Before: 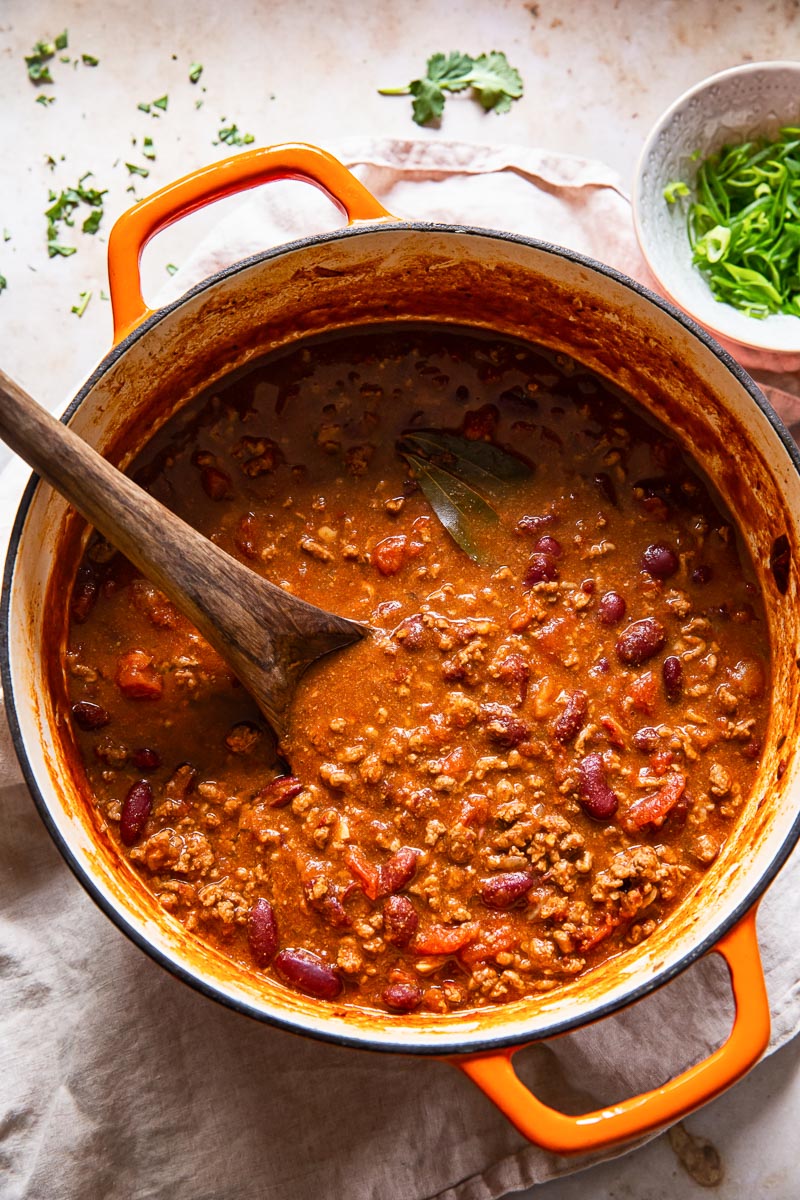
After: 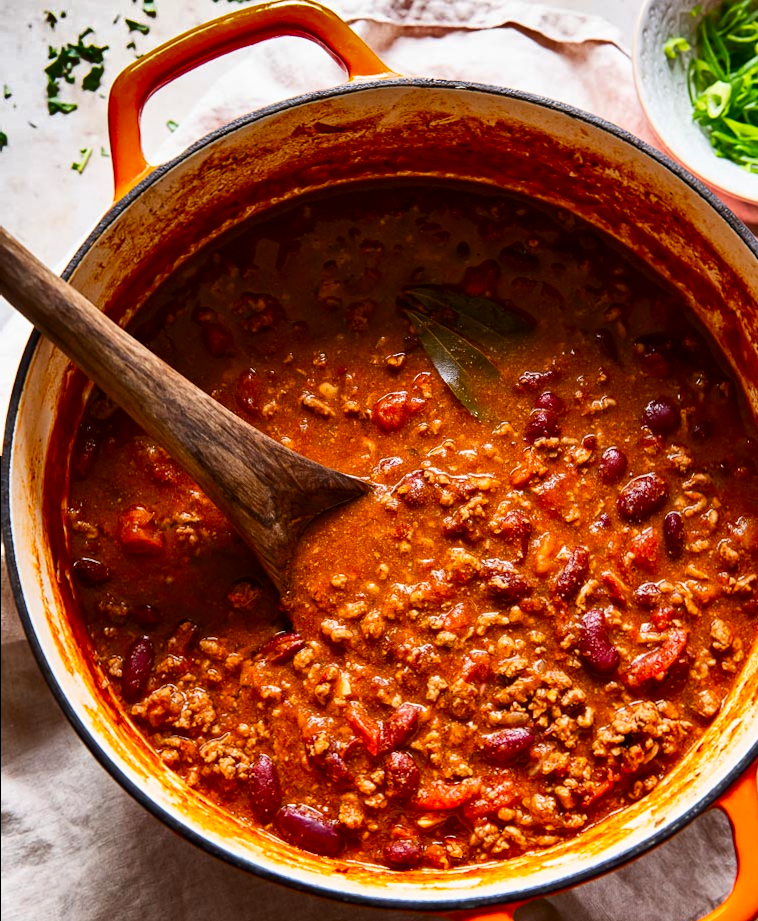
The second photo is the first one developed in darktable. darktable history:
contrast brightness saturation: contrast 0.127, brightness -0.051, saturation 0.164
shadows and highlights: shadows 21.05, highlights -82.47, soften with gaussian
crop and rotate: angle 0.096°, top 12.062%, right 5.484%, bottom 11.236%
